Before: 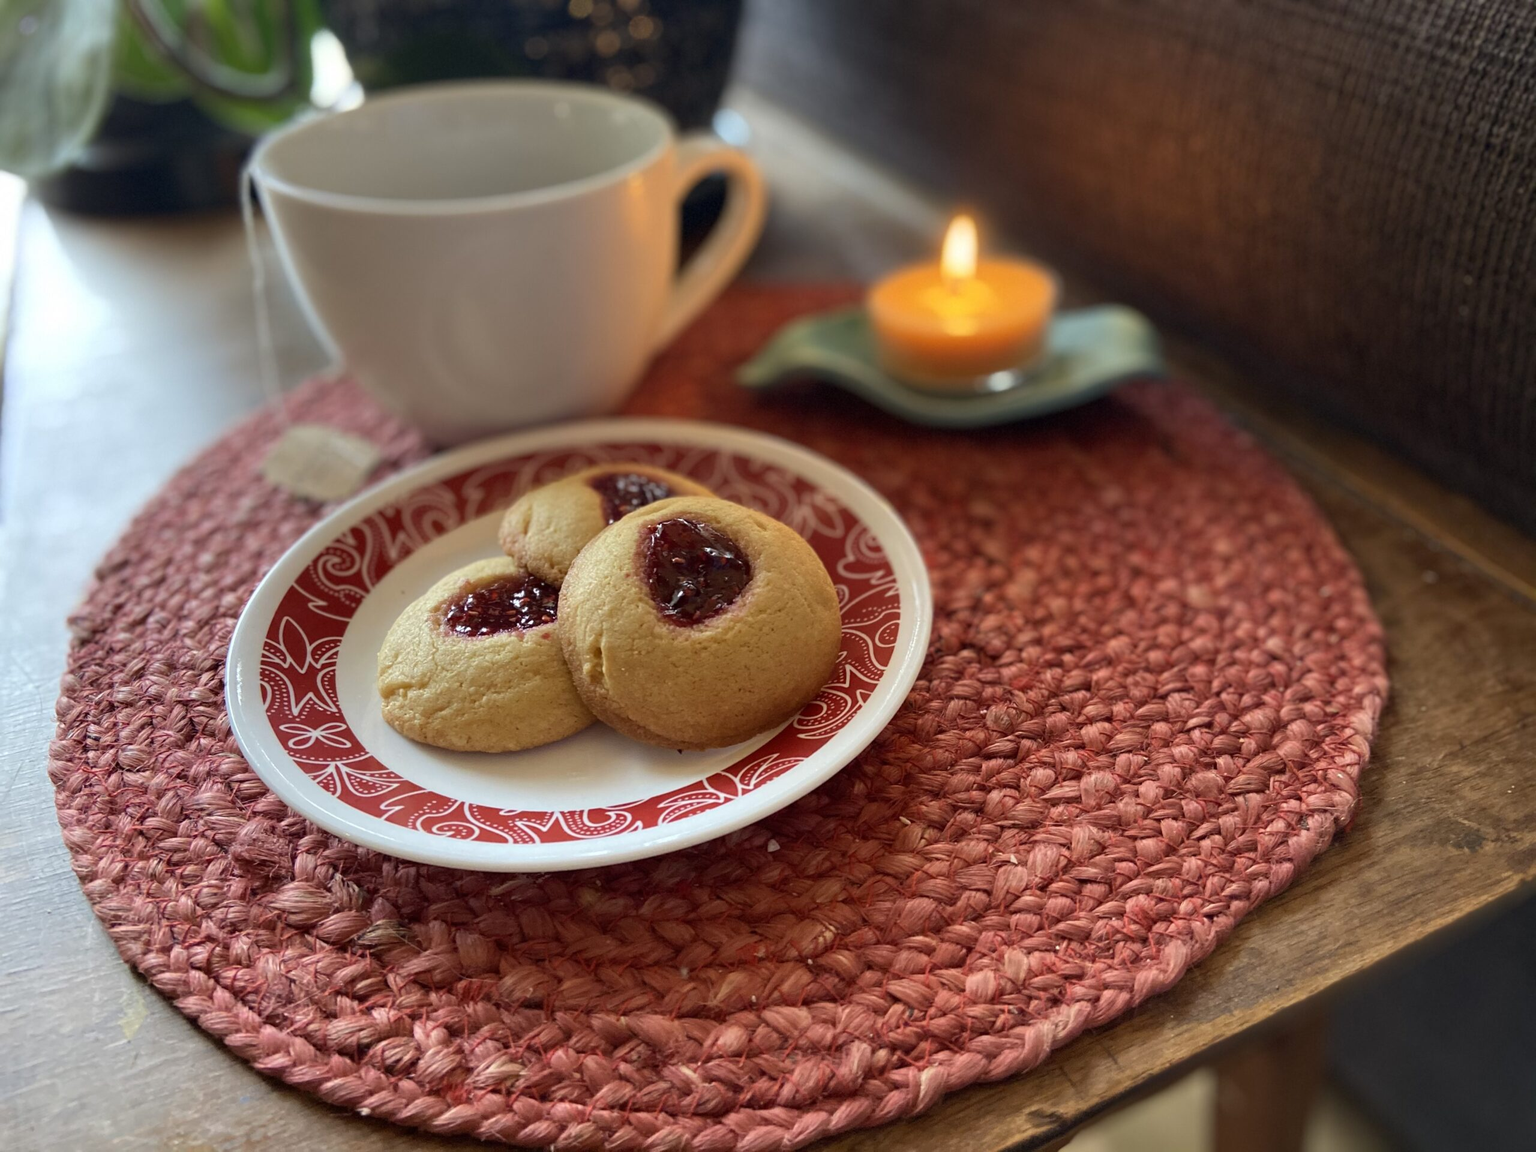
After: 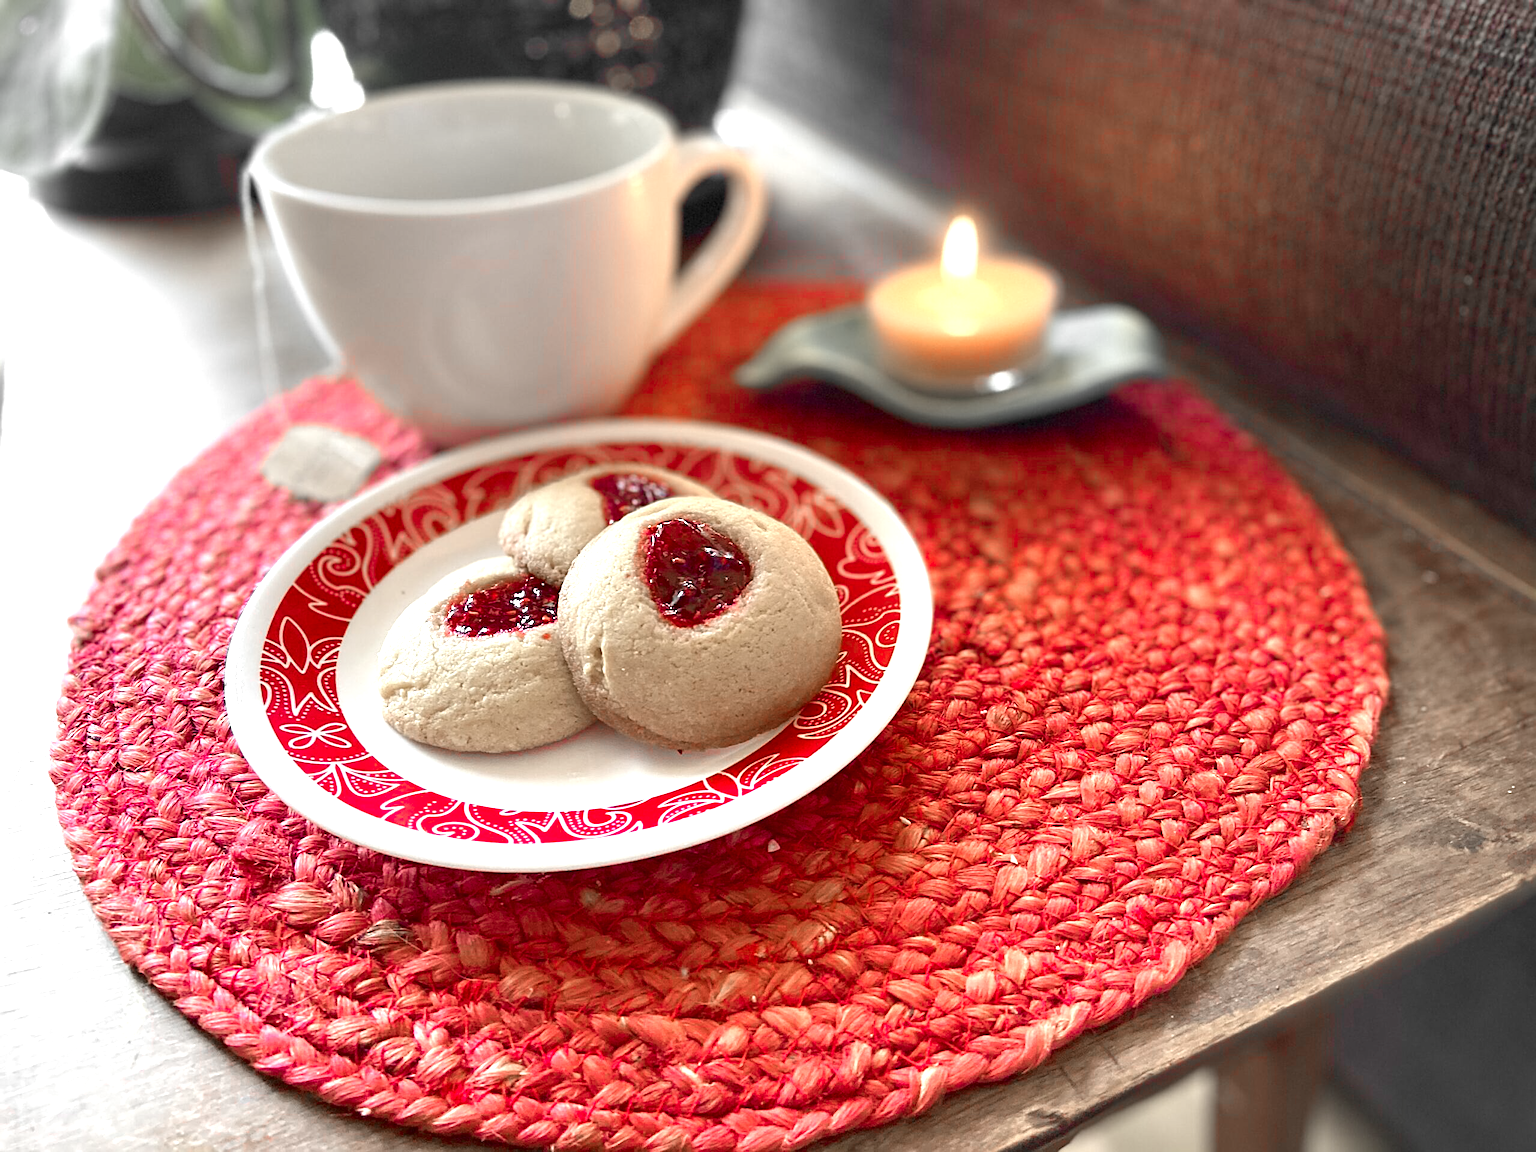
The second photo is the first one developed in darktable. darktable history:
exposure: black level correction 0, exposure 1.2 EV, compensate exposure bias true, compensate highlight preservation false
color zones: curves: ch1 [(0, 0.831) (0.08, 0.771) (0.157, 0.268) (0.241, 0.207) (0.562, -0.005) (0.714, -0.013) (0.876, 0.01) (1, 0.831)]
sharpen: on, module defaults
